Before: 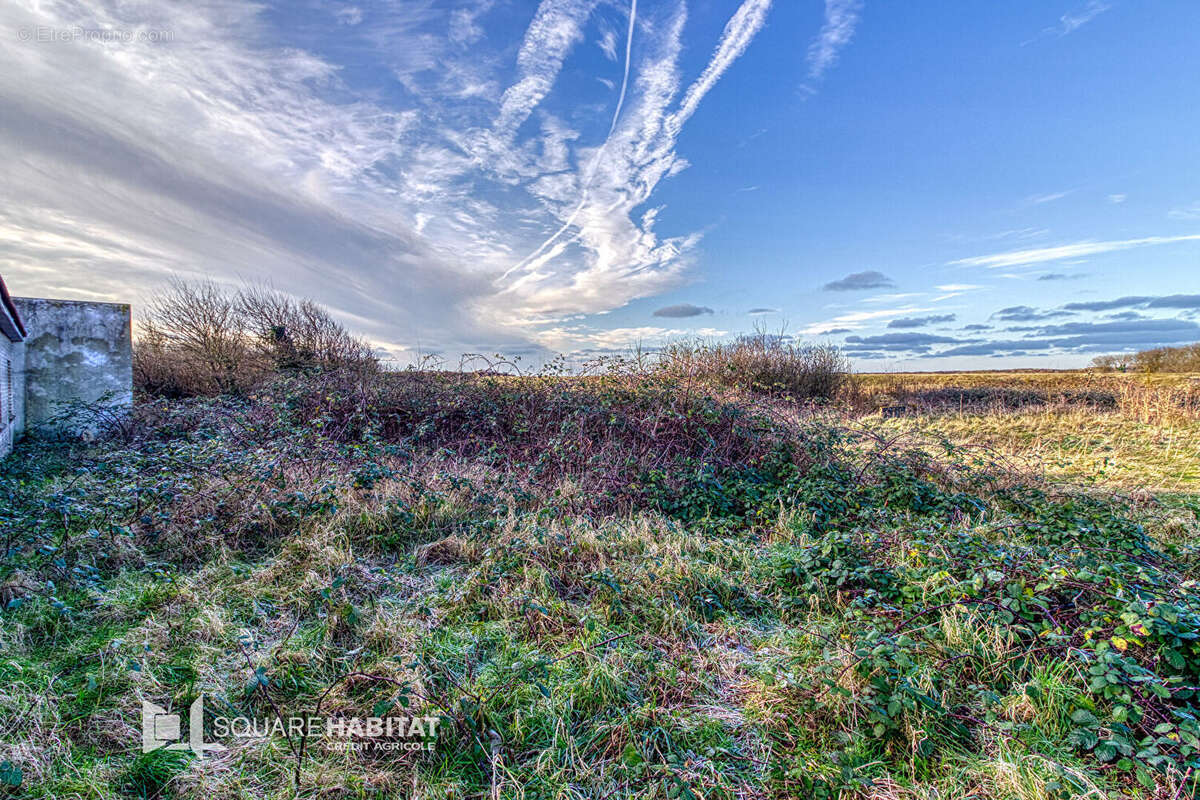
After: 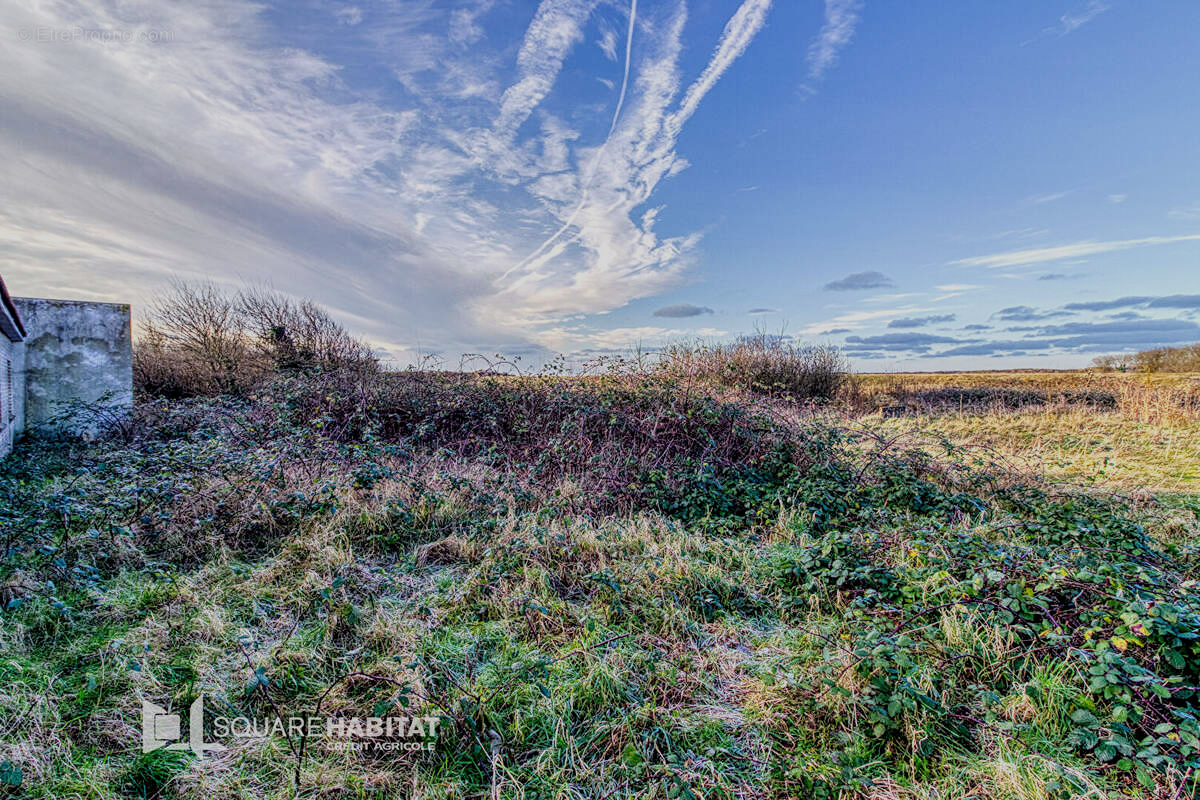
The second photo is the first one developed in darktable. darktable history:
filmic rgb: black relative exposure -7.65 EV, white relative exposure 4.56 EV, hardness 3.61, contrast 1.05
